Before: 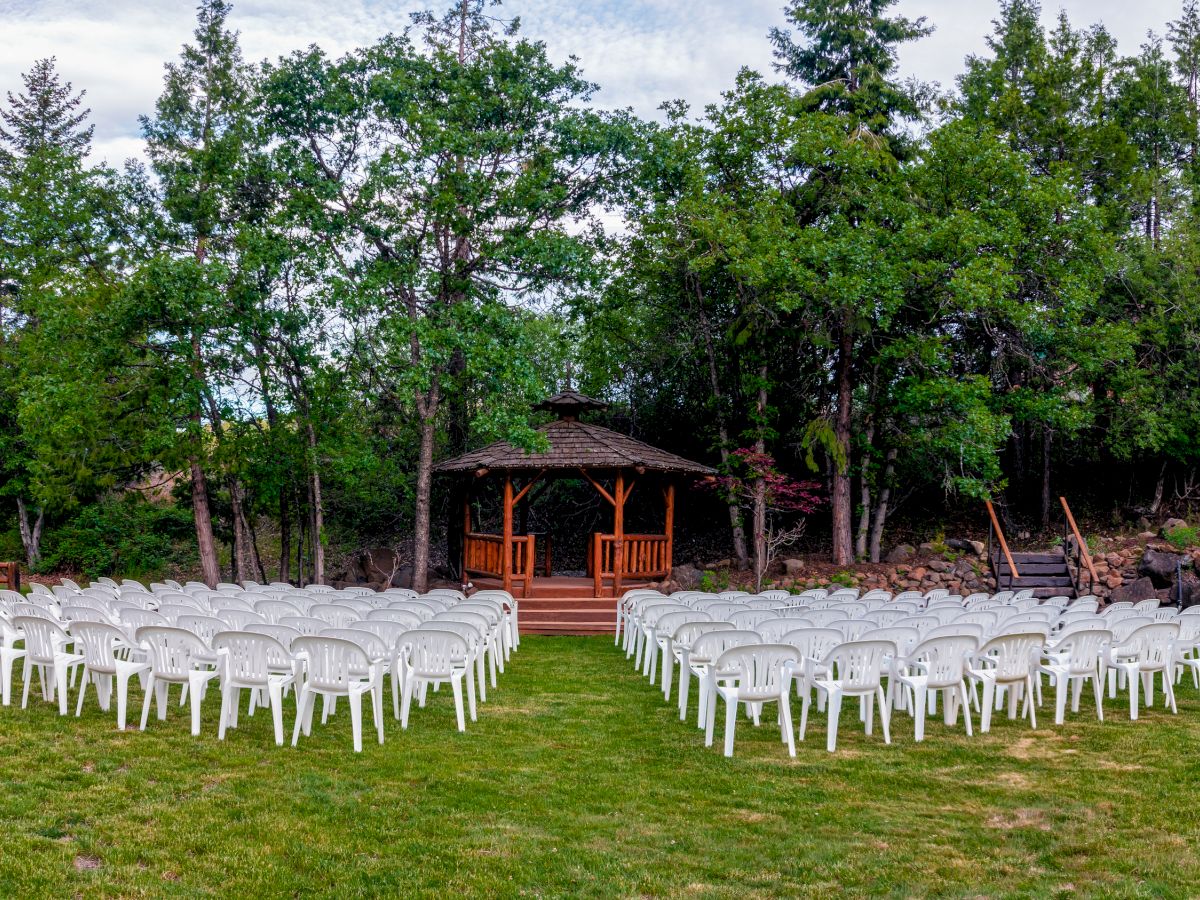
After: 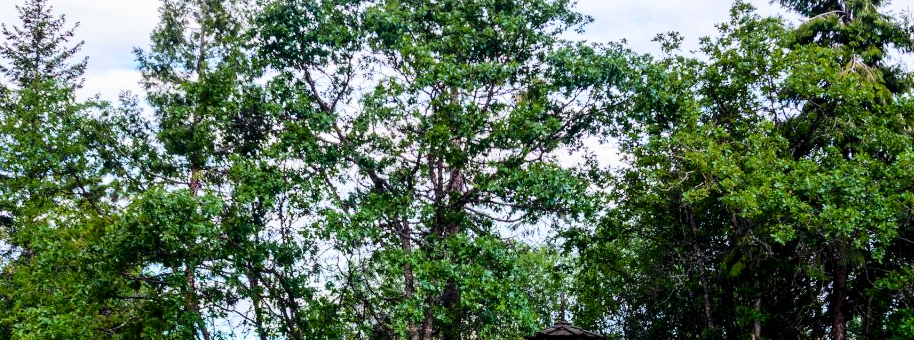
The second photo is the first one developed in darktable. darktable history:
base curve: curves: ch0 [(0, 0) (0.036, 0.025) (0.121, 0.166) (0.206, 0.329) (0.605, 0.79) (1, 1)]
crop: left 0.527%, top 7.645%, right 23.281%, bottom 54.567%
